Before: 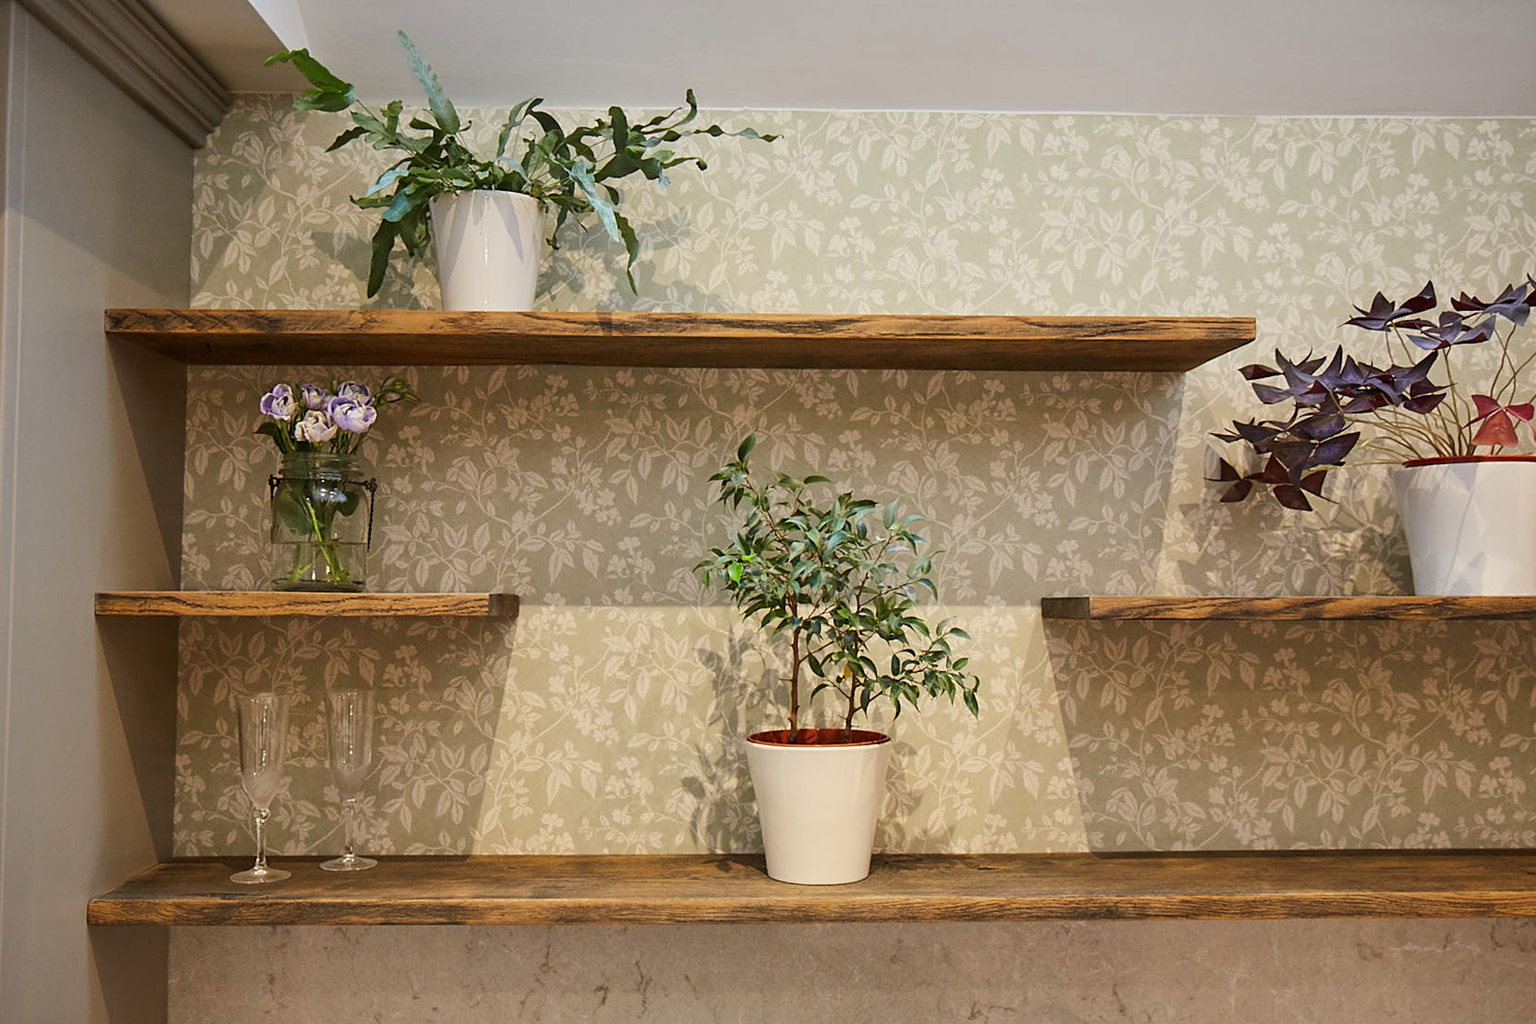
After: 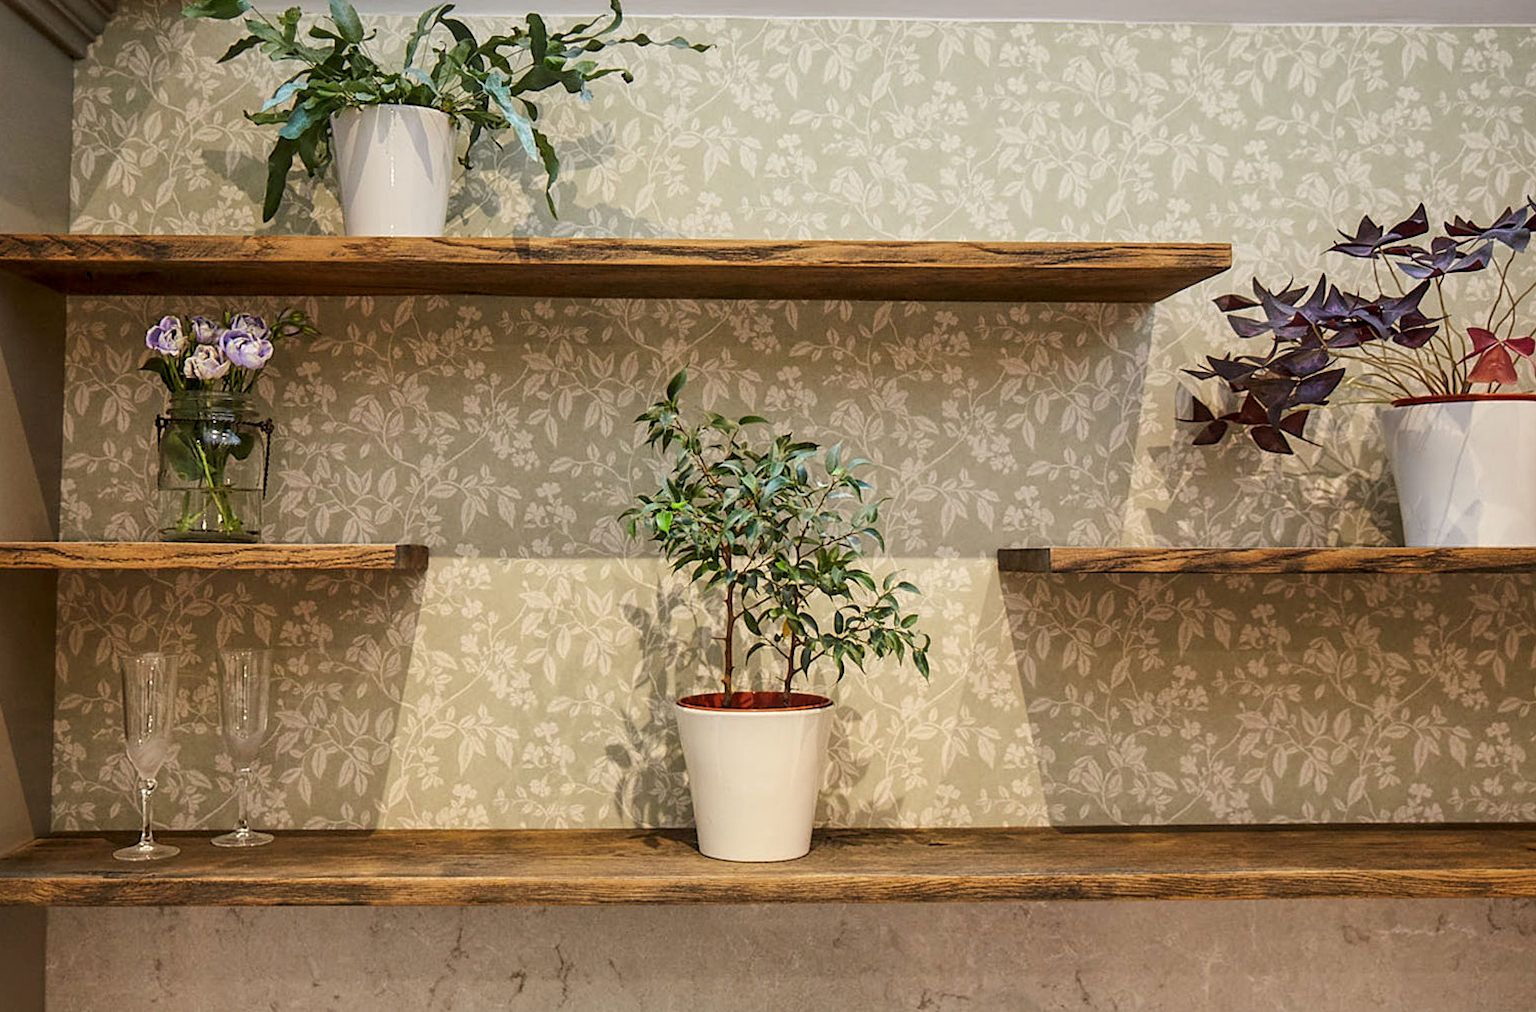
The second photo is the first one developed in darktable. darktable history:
crop and rotate: left 8.262%, top 9.226%
local contrast: on, module defaults
